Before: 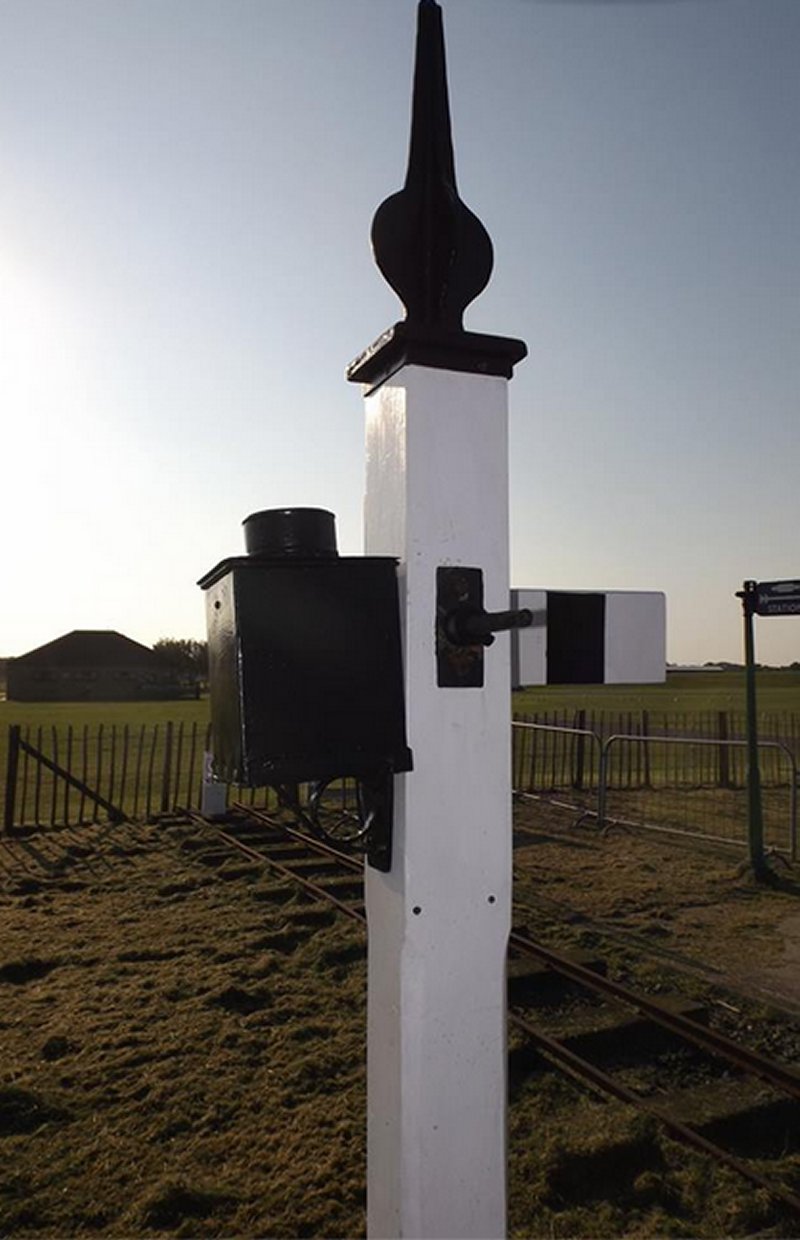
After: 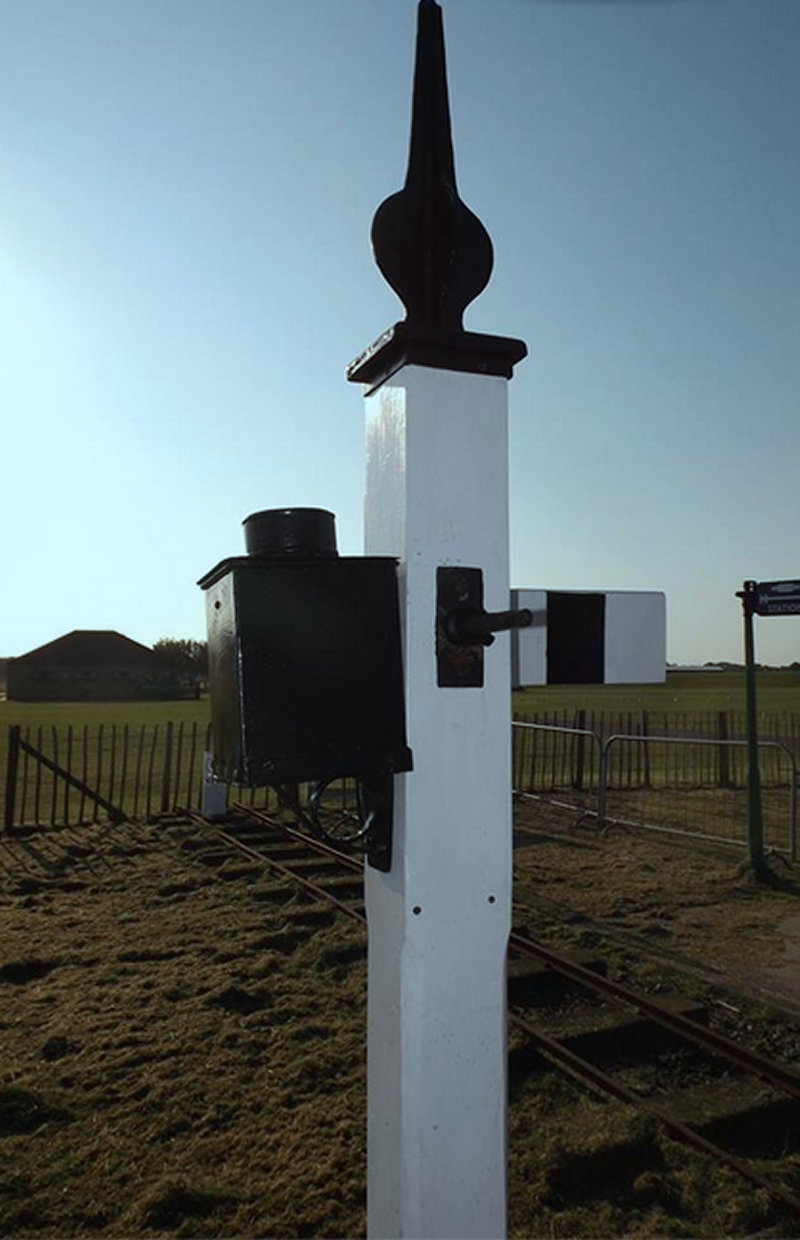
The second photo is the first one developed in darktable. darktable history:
color correction: highlights a* -10.04, highlights b* -10.37
exposure: exposure -0.151 EV, compensate highlight preservation false
